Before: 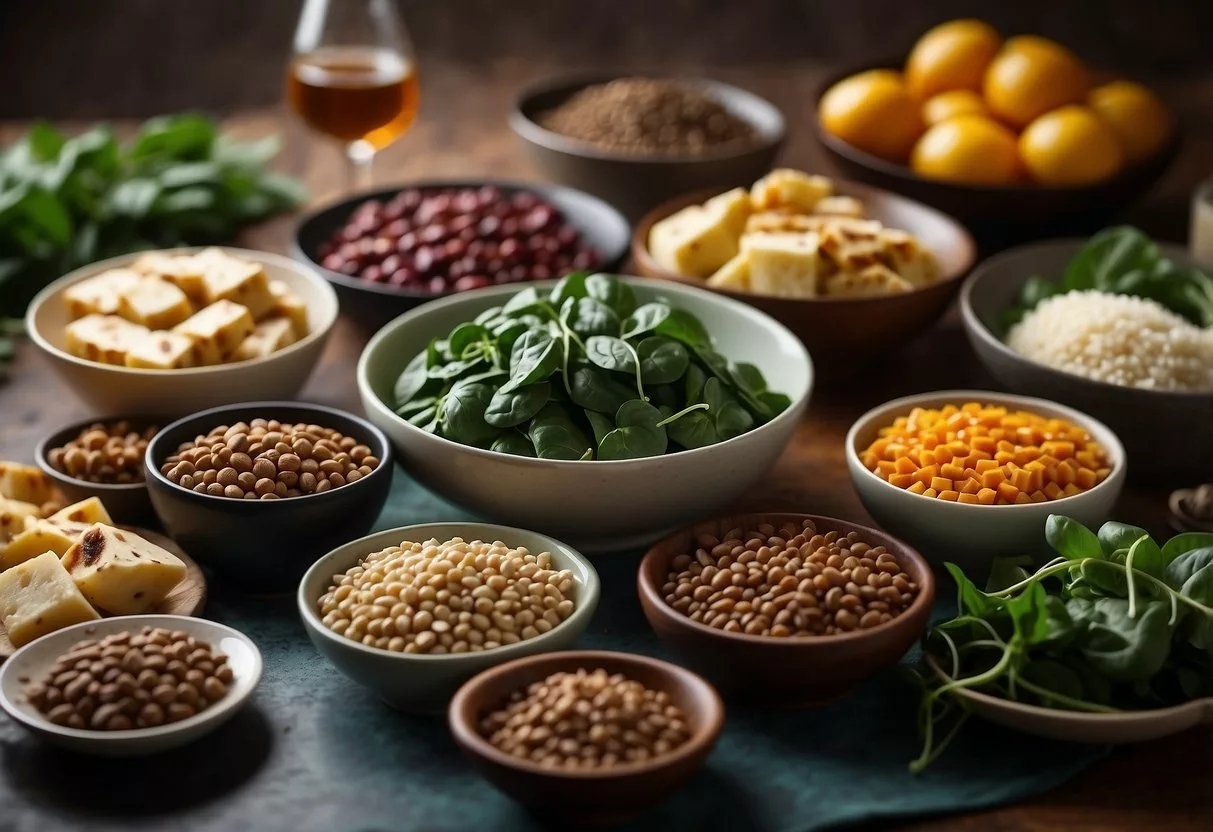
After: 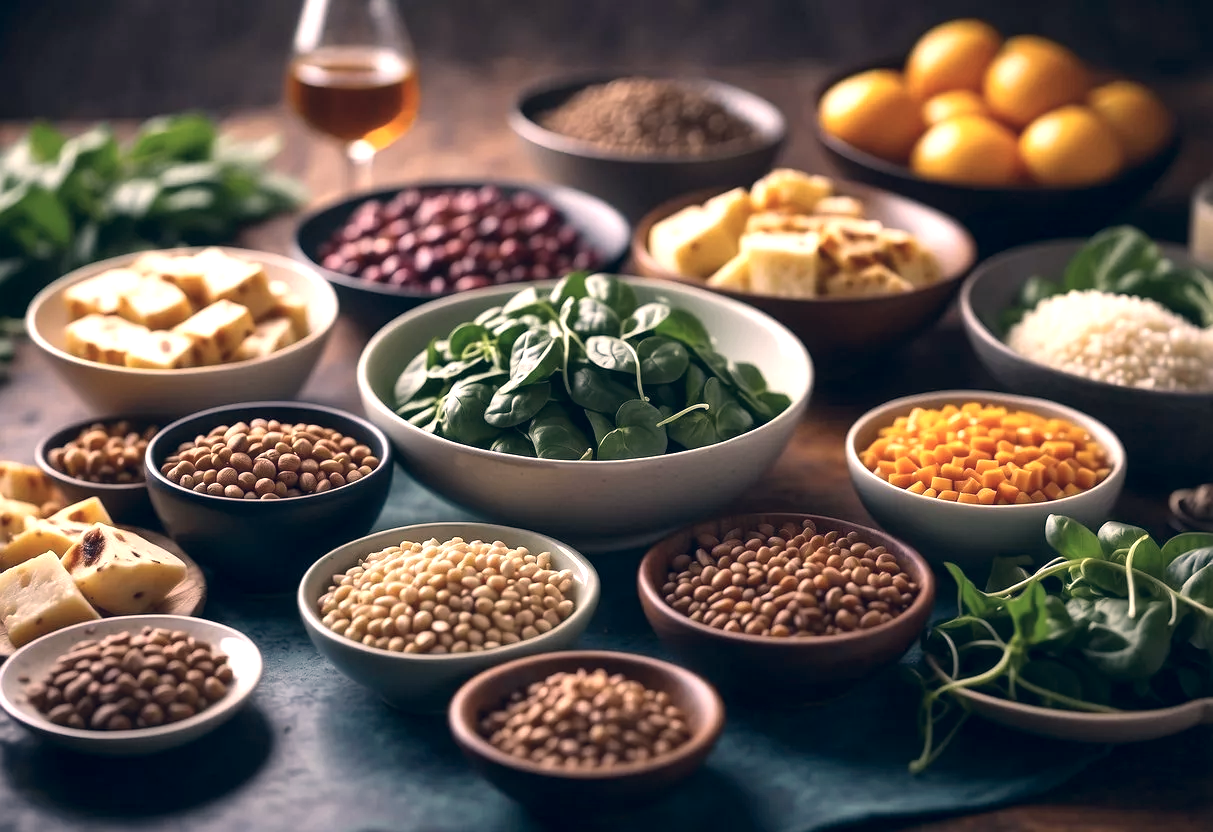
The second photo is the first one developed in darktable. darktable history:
exposure: black level correction 0, exposure 0.692 EV, compensate highlight preservation false
color correction: highlights a* 13.7, highlights b* 6.19, shadows a* -5.76, shadows b* -15.69, saturation 0.825
